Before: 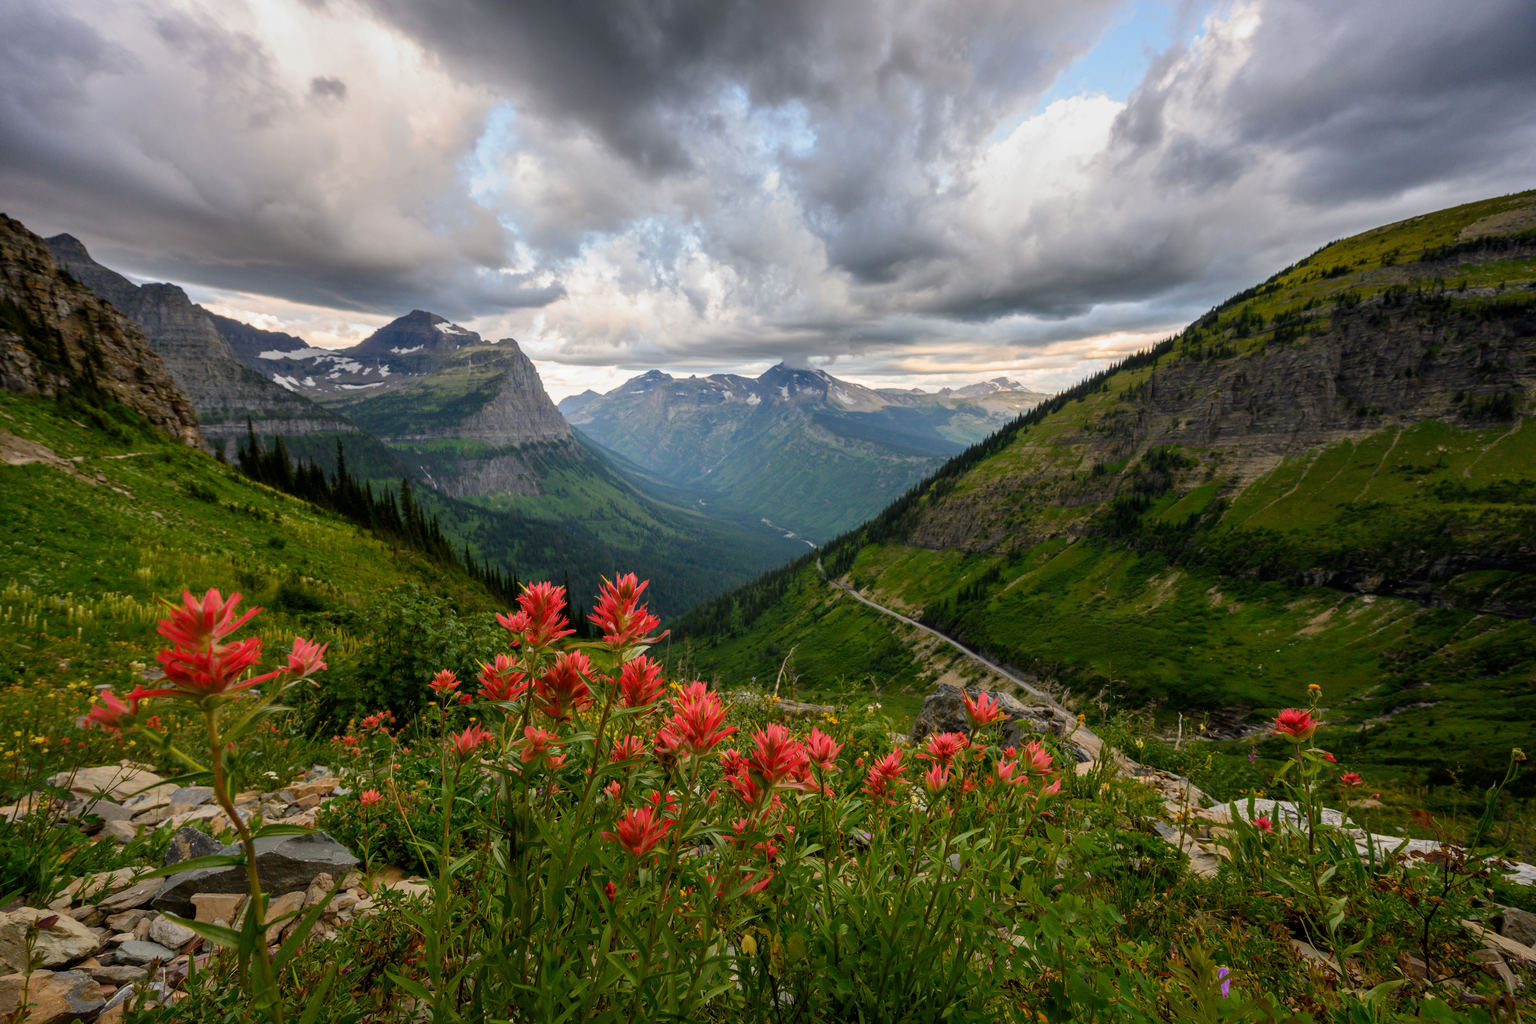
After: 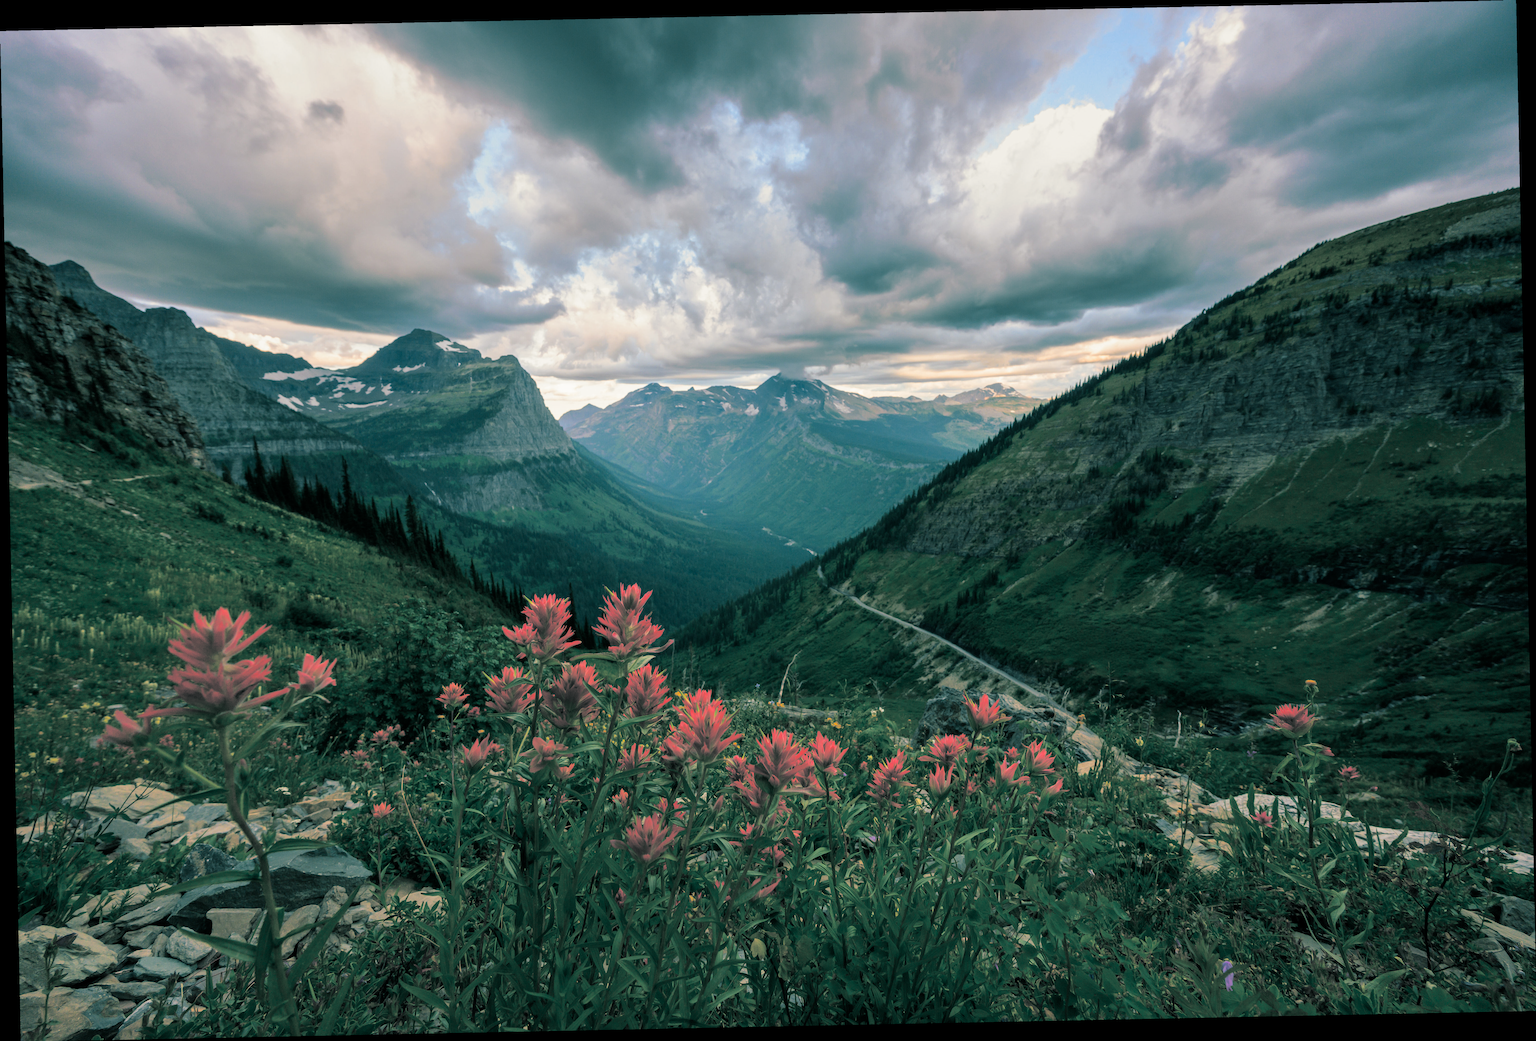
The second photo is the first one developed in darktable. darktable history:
rotate and perspective: rotation -1.17°, automatic cropping off
split-toning: shadows › hue 186.43°, highlights › hue 49.29°, compress 30.29%
